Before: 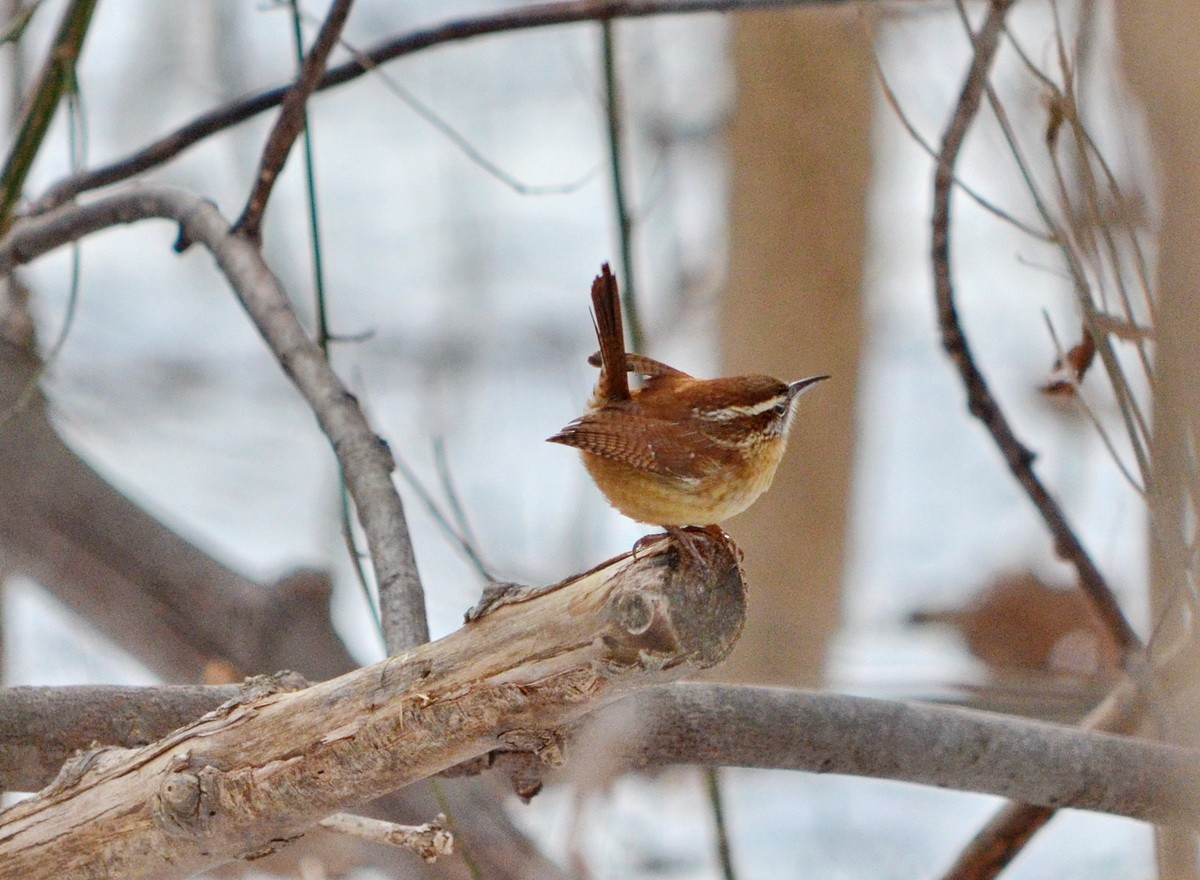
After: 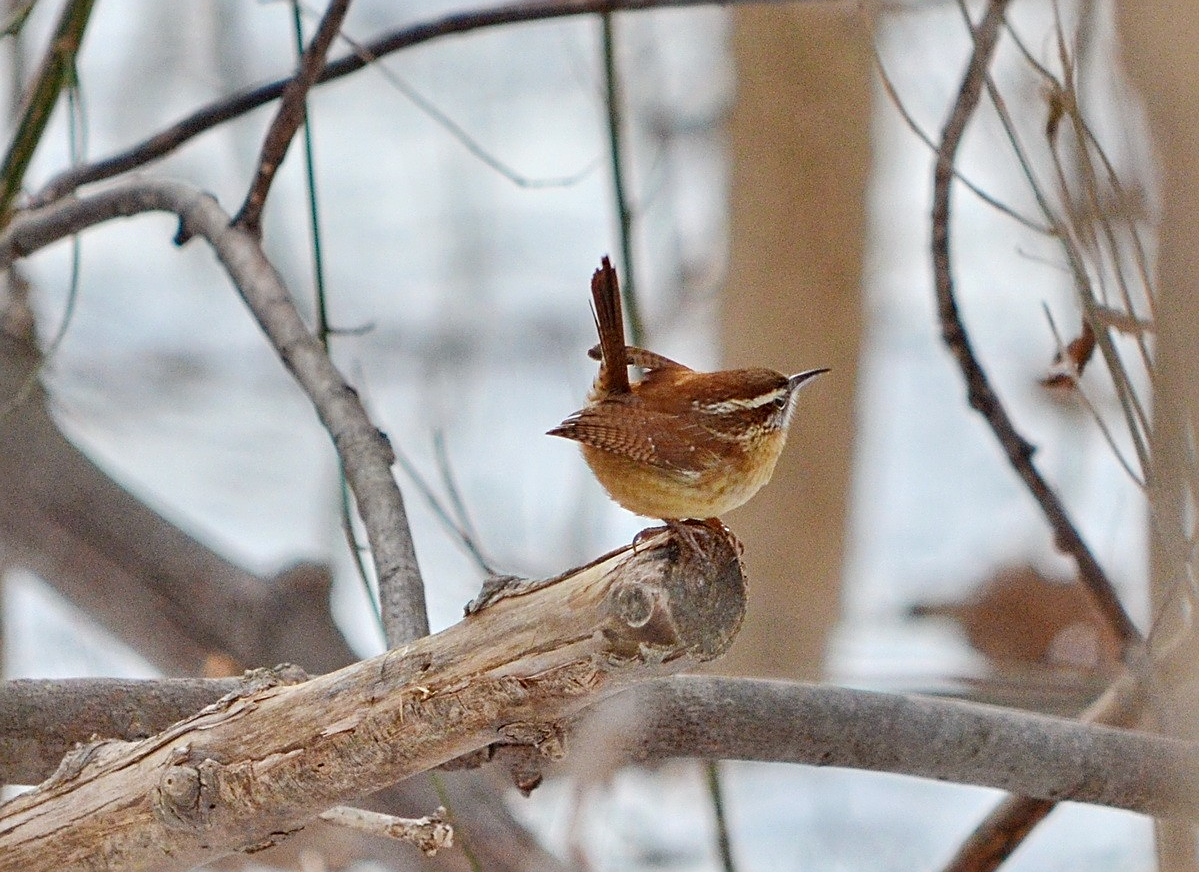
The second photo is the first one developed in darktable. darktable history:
crop: top 0.83%, right 0.007%
sharpen: on, module defaults
